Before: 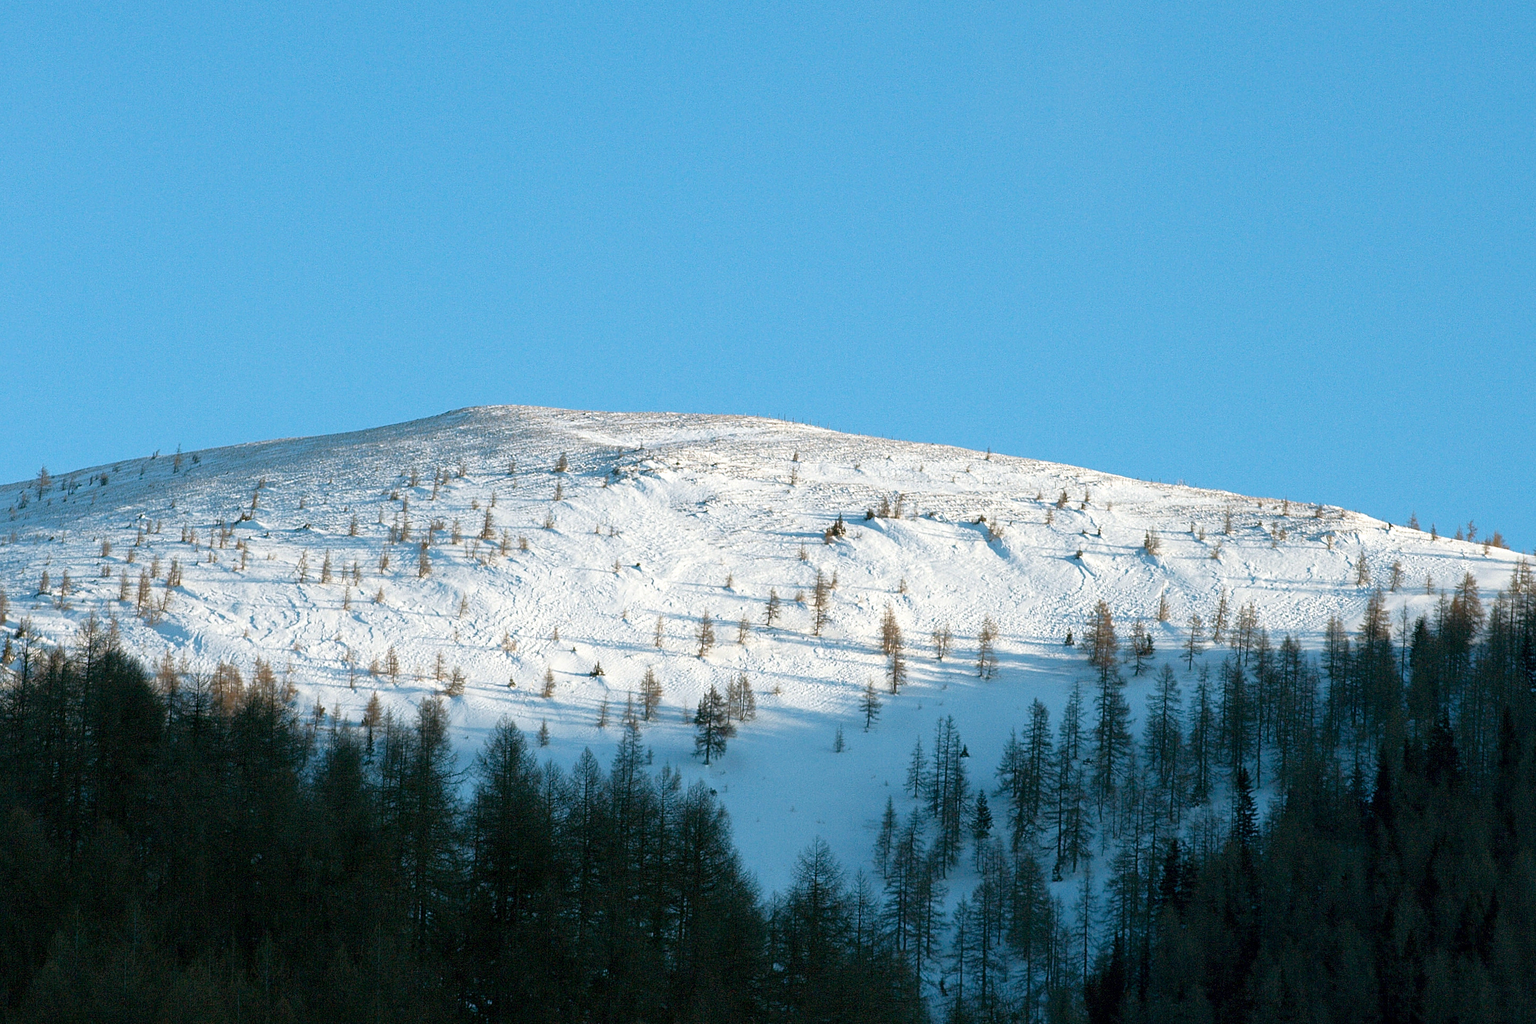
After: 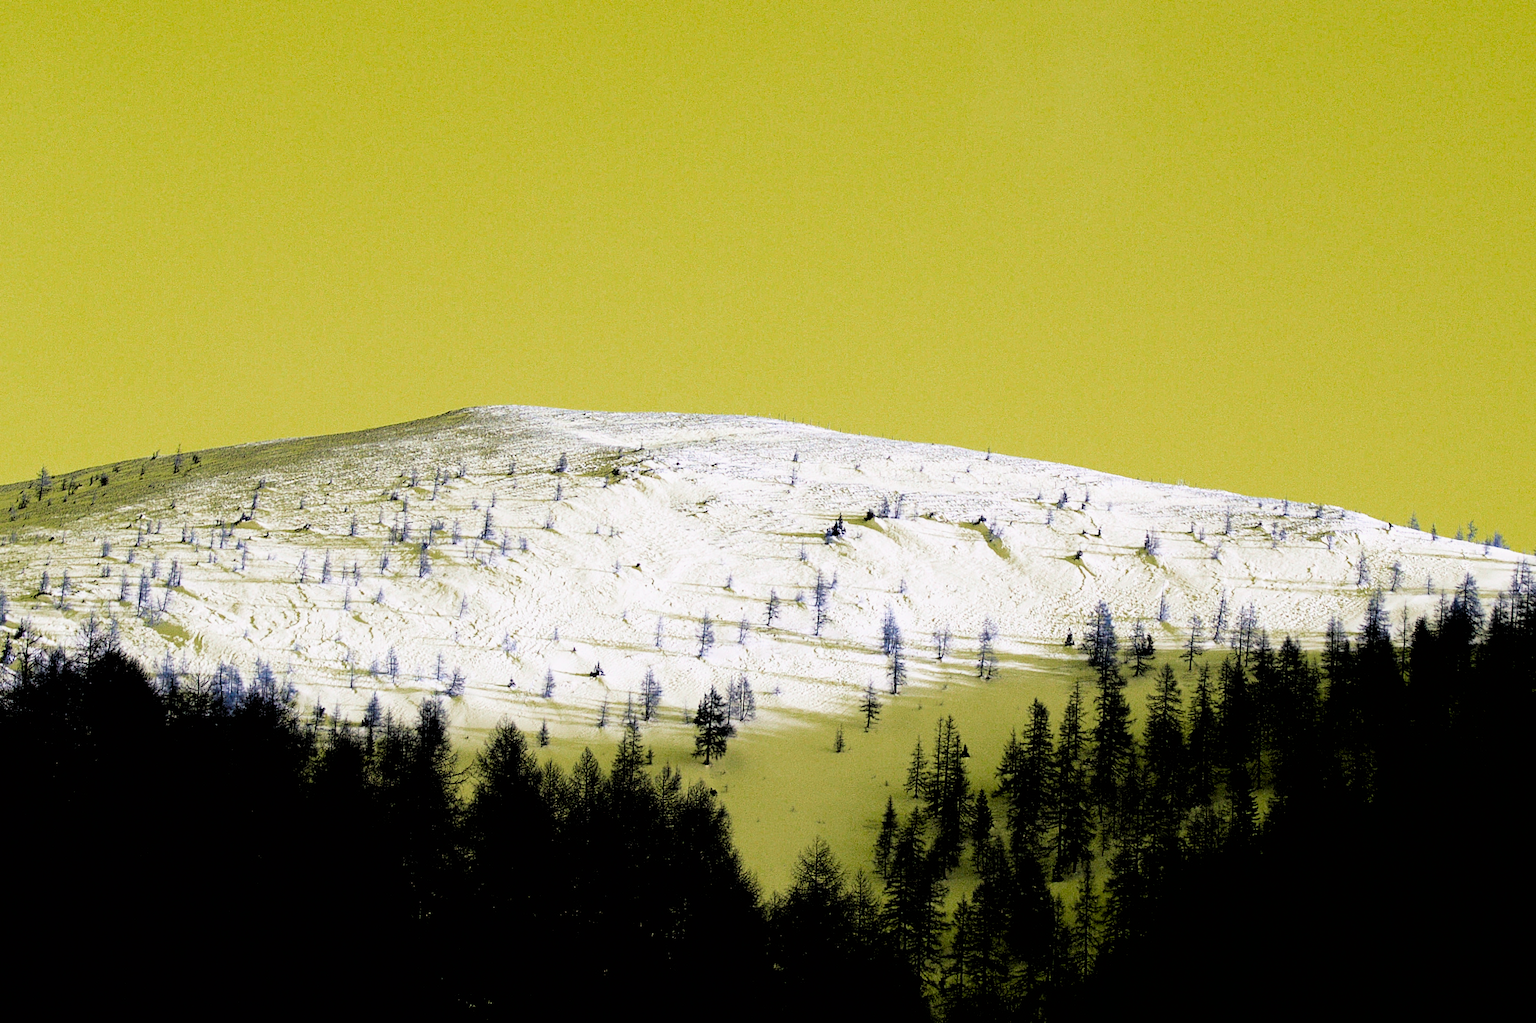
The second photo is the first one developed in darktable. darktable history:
filmic rgb: black relative exposure -2.94 EV, white relative exposure 4.56 EV, threshold 3.03 EV, hardness 1.77, contrast 1.253, enable highlight reconstruction true
color balance rgb: shadows lift › chroma 7.349%, shadows lift › hue 246.24°, linear chroma grading › global chroma 15.162%, perceptual saturation grading › global saturation 17.228%, hue shift -147.26°, perceptual brilliance grading › global brilliance -5.283%, perceptual brilliance grading › highlights 25.08%, perceptual brilliance grading › mid-tones 7.329%, perceptual brilliance grading › shadows -4.83%, contrast 34.854%, saturation formula JzAzBz (2021)
